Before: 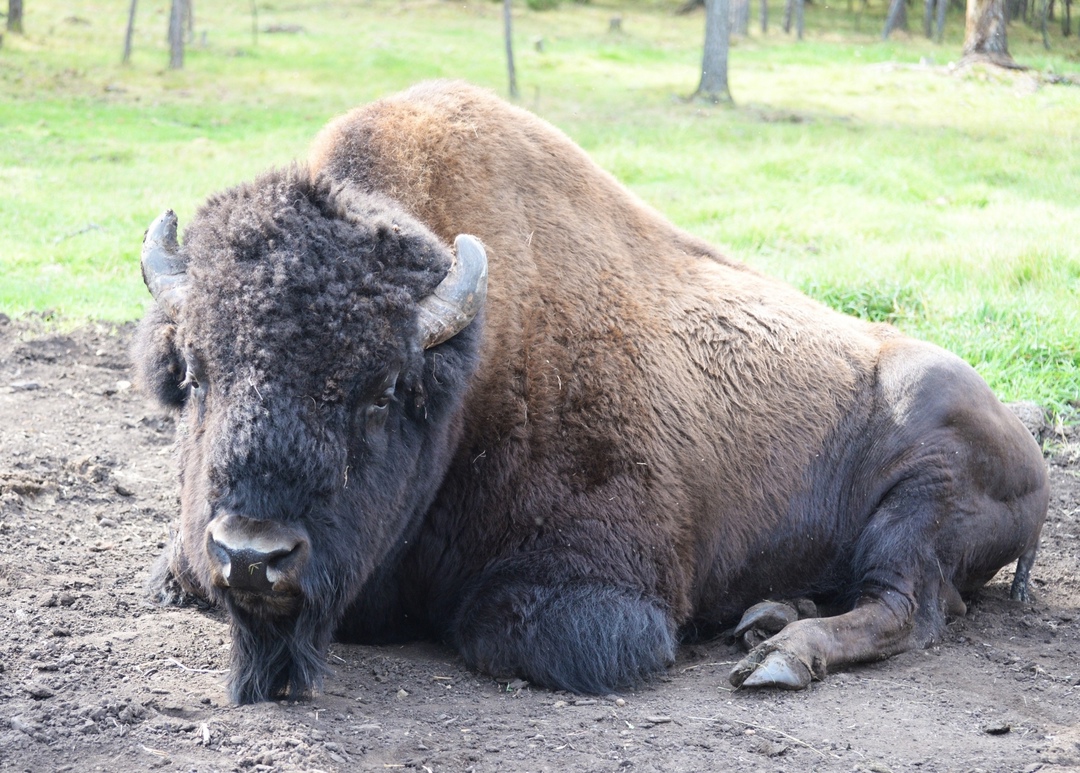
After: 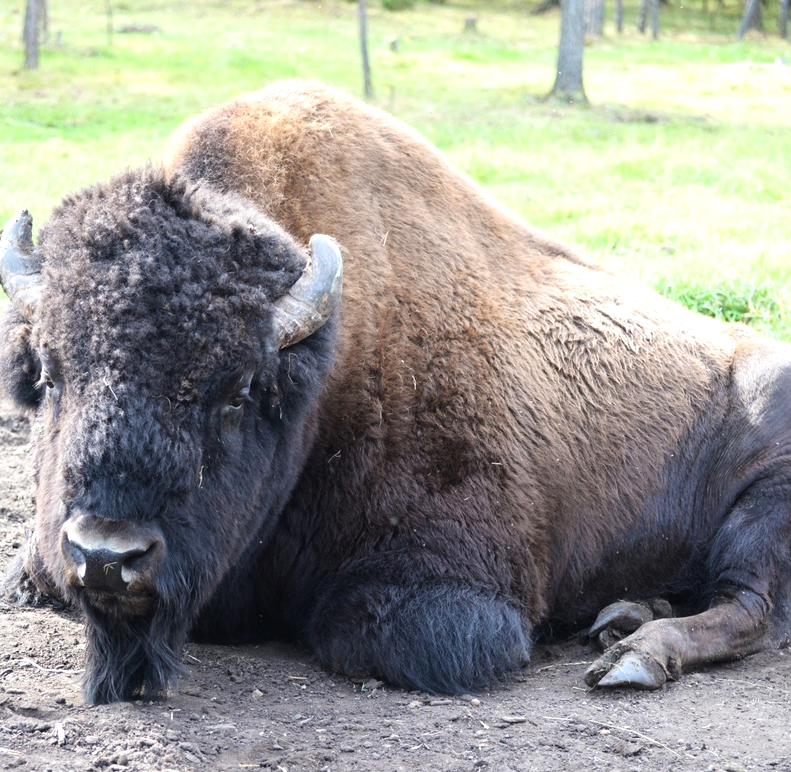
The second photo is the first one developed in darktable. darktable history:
color balance: contrast 10%
crop: left 13.443%, right 13.31%
